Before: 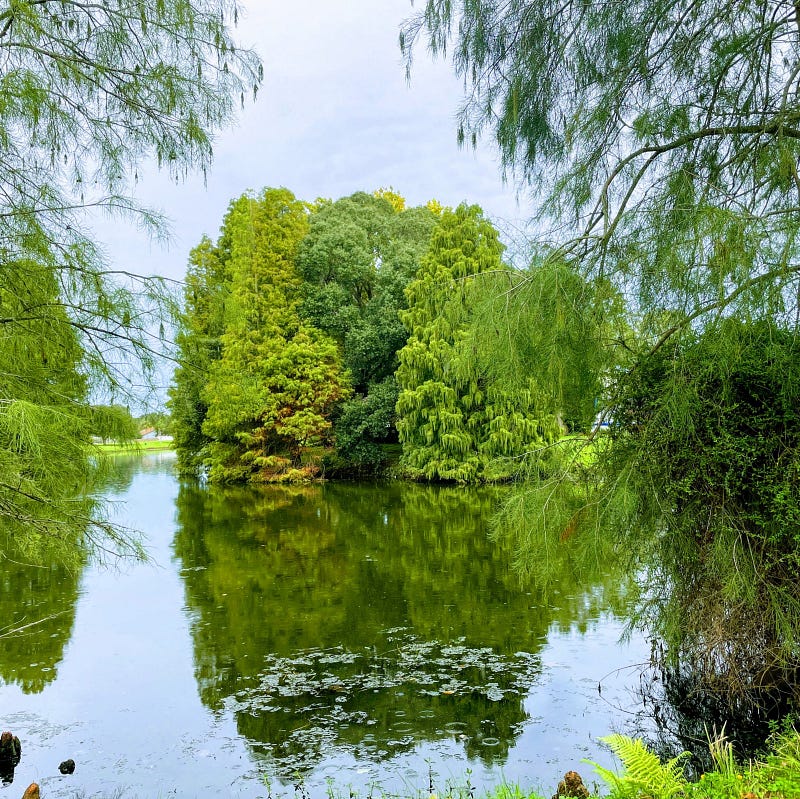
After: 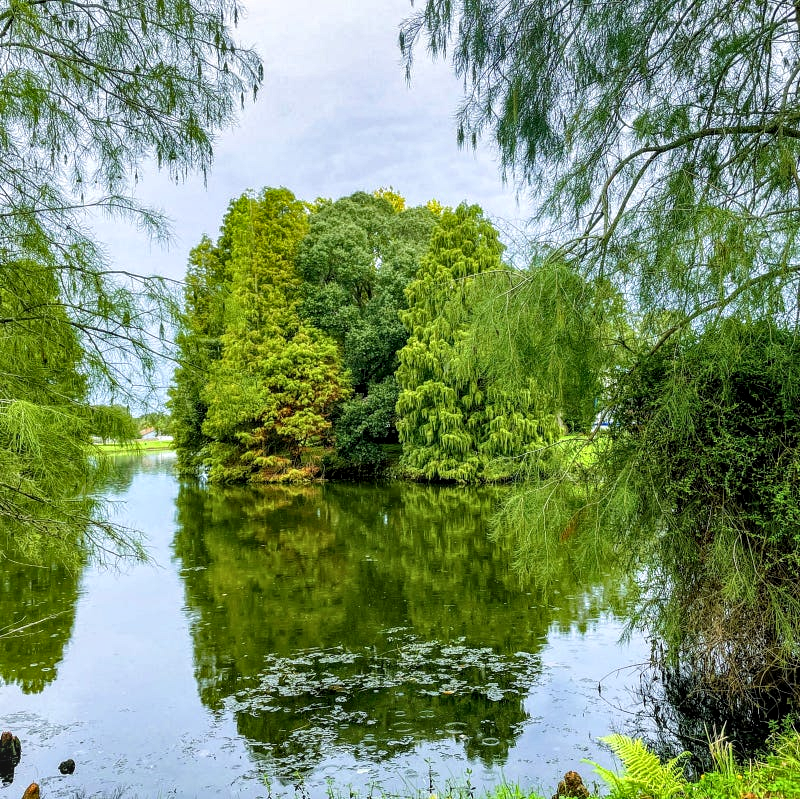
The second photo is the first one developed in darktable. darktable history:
local contrast: detail 130%
shadows and highlights: highlights color adjustment 49.53%, soften with gaussian
